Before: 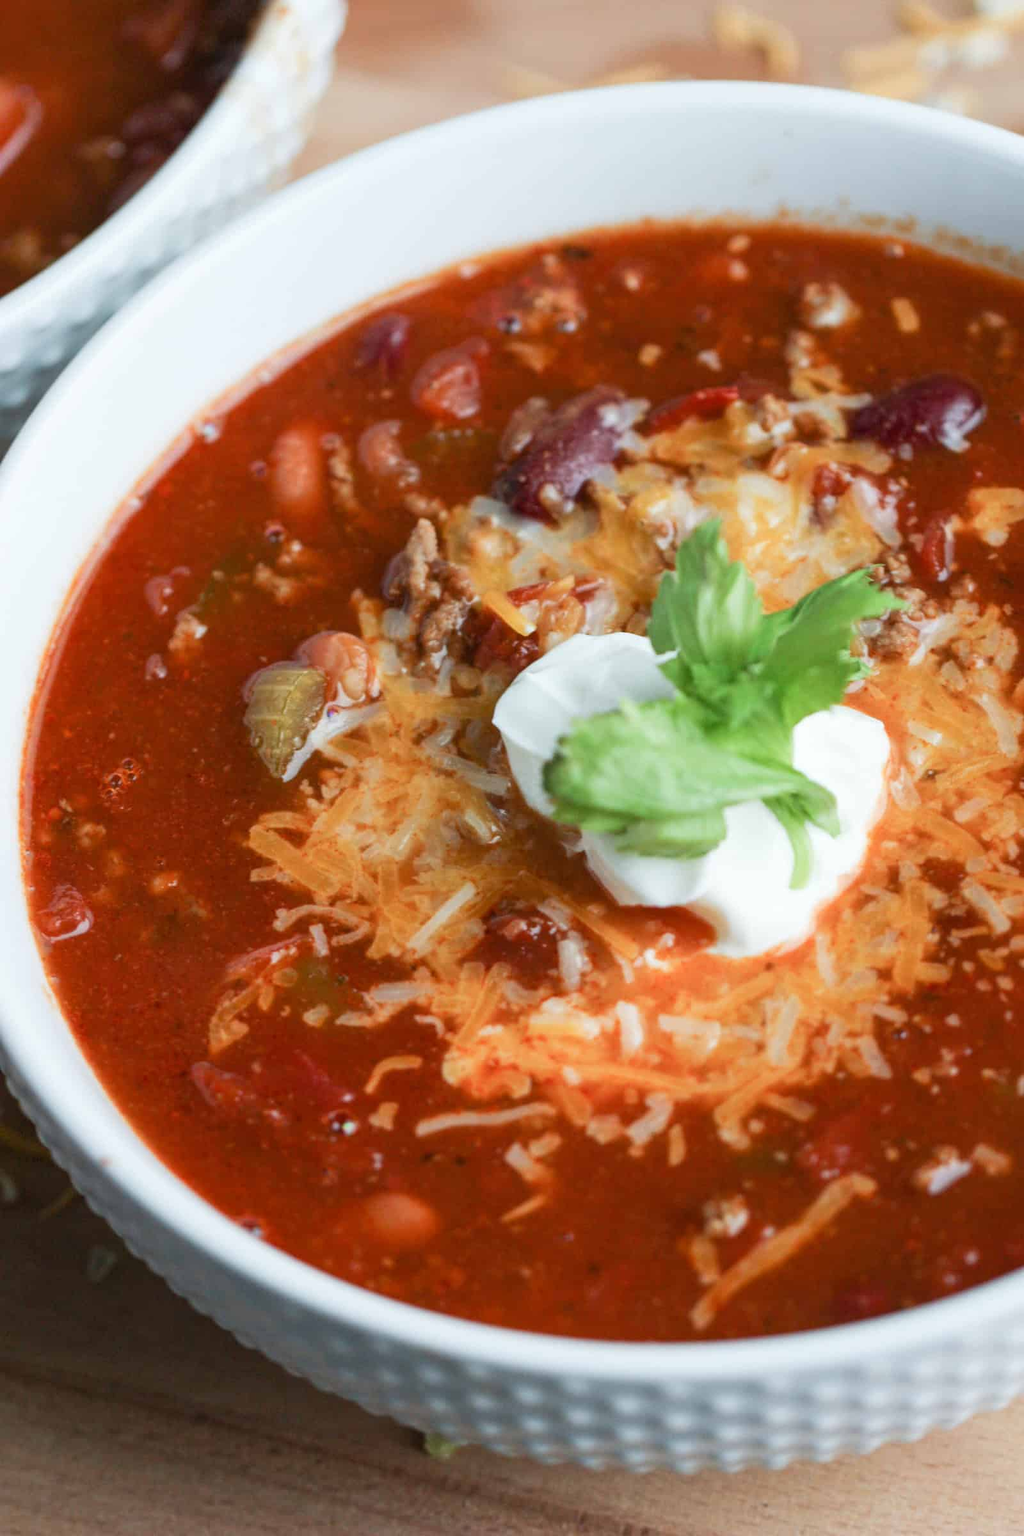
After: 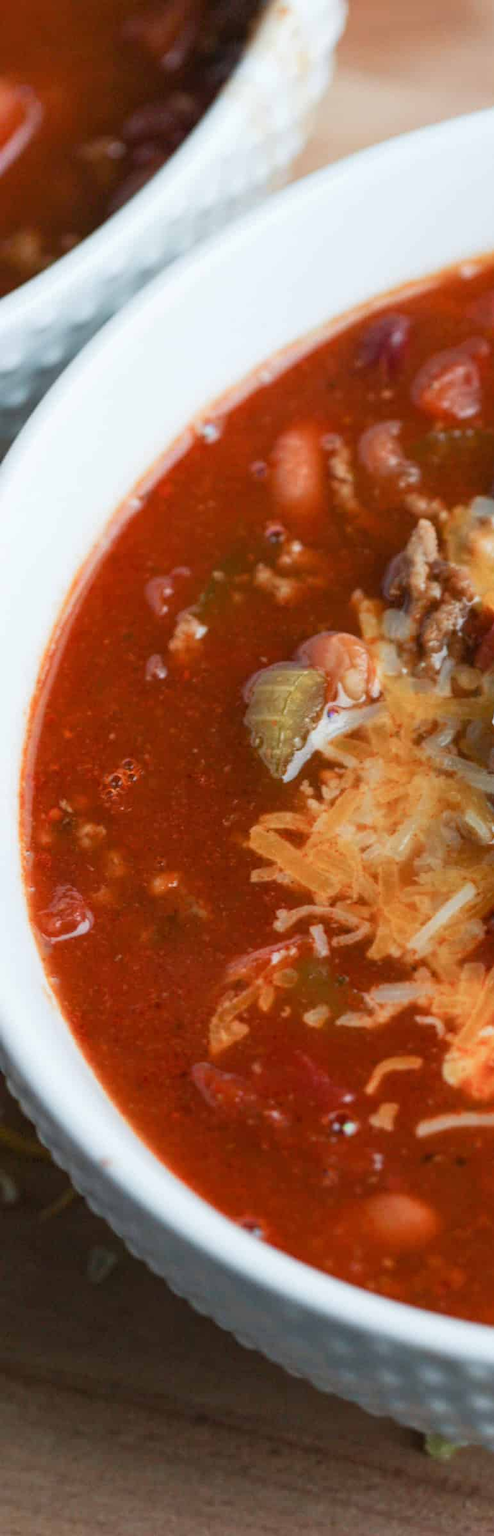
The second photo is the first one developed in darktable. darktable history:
crop and rotate: left 0.028%, top 0%, right 51.721%
